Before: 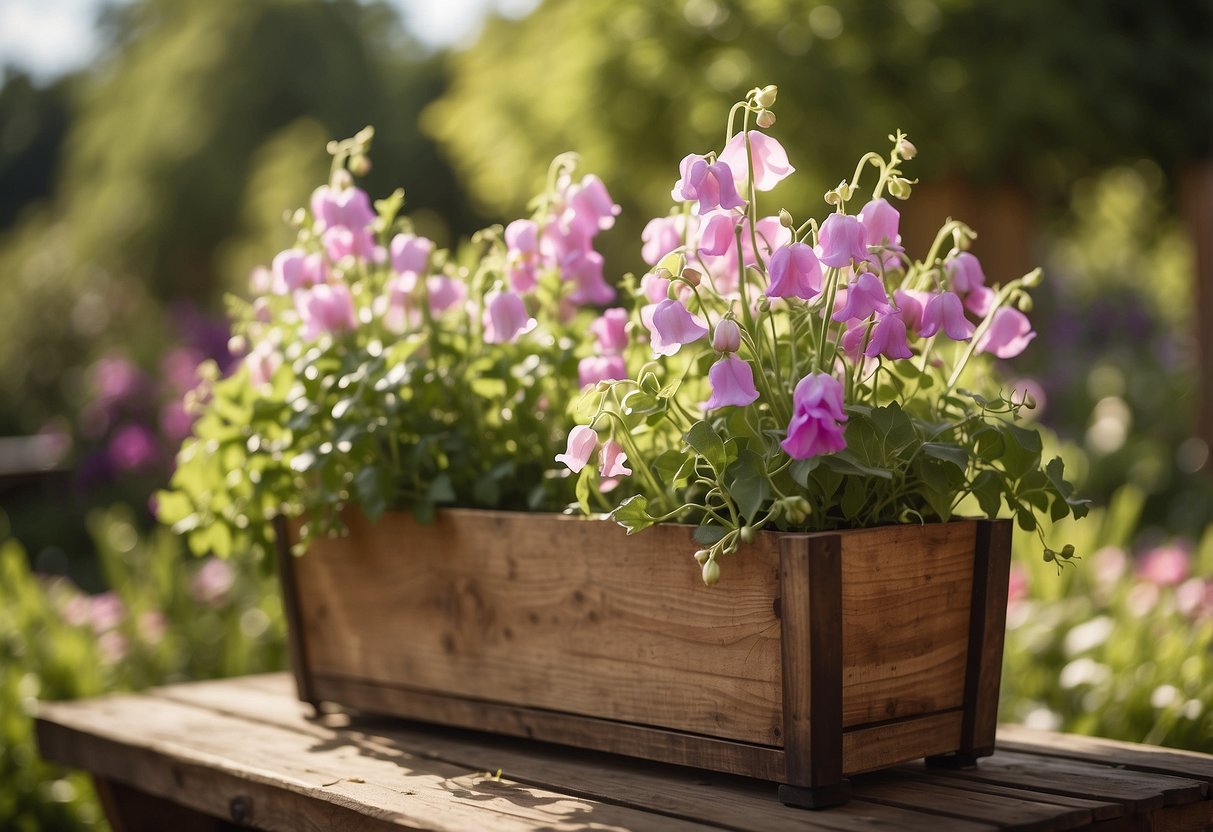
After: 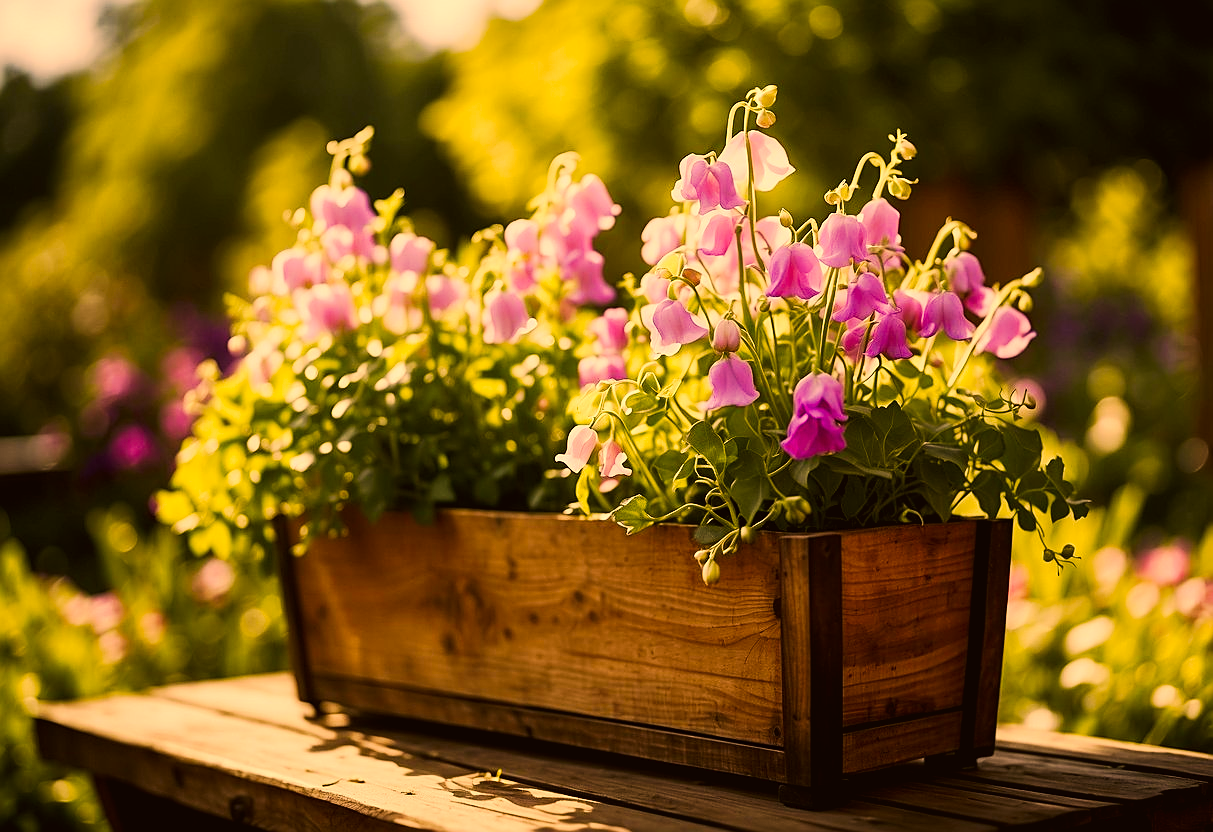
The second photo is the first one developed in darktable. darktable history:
tone curve: curves: ch0 [(0, 0) (0.003, 0.016) (0.011, 0.016) (0.025, 0.016) (0.044, 0.016) (0.069, 0.016) (0.1, 0.026) (0.136, 0.047) (0.177, 0.088) (0.224, 0.14) (0.277, 0.2) (0.335, 0.276) (0.399, 0.37) (0.468, 0.47) (0.543, 0.583) (0.623, 0.698) (0.709, 0.779) (0.801, 0.858) (0.898, 0.929) (1, 1)], preserve colors none
color correction: highlights a* 18.56, highlights b* 35.58, shadows a* 1.18, shadows b* 6.56, saturation 1.01
sharpen: on, module defaults
